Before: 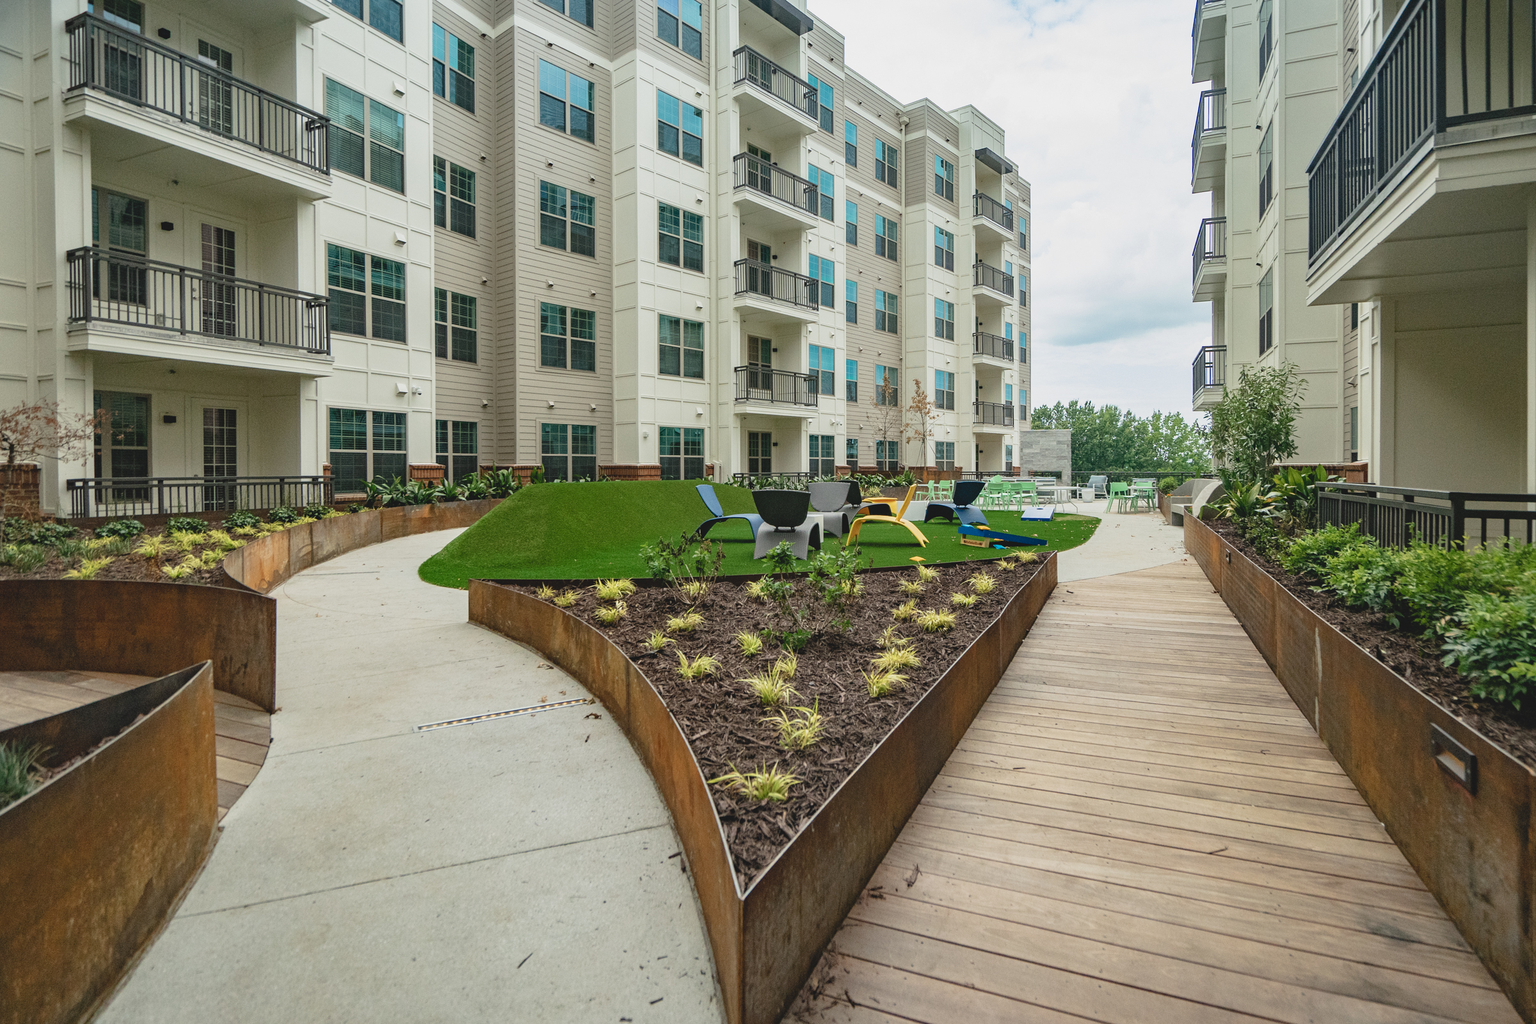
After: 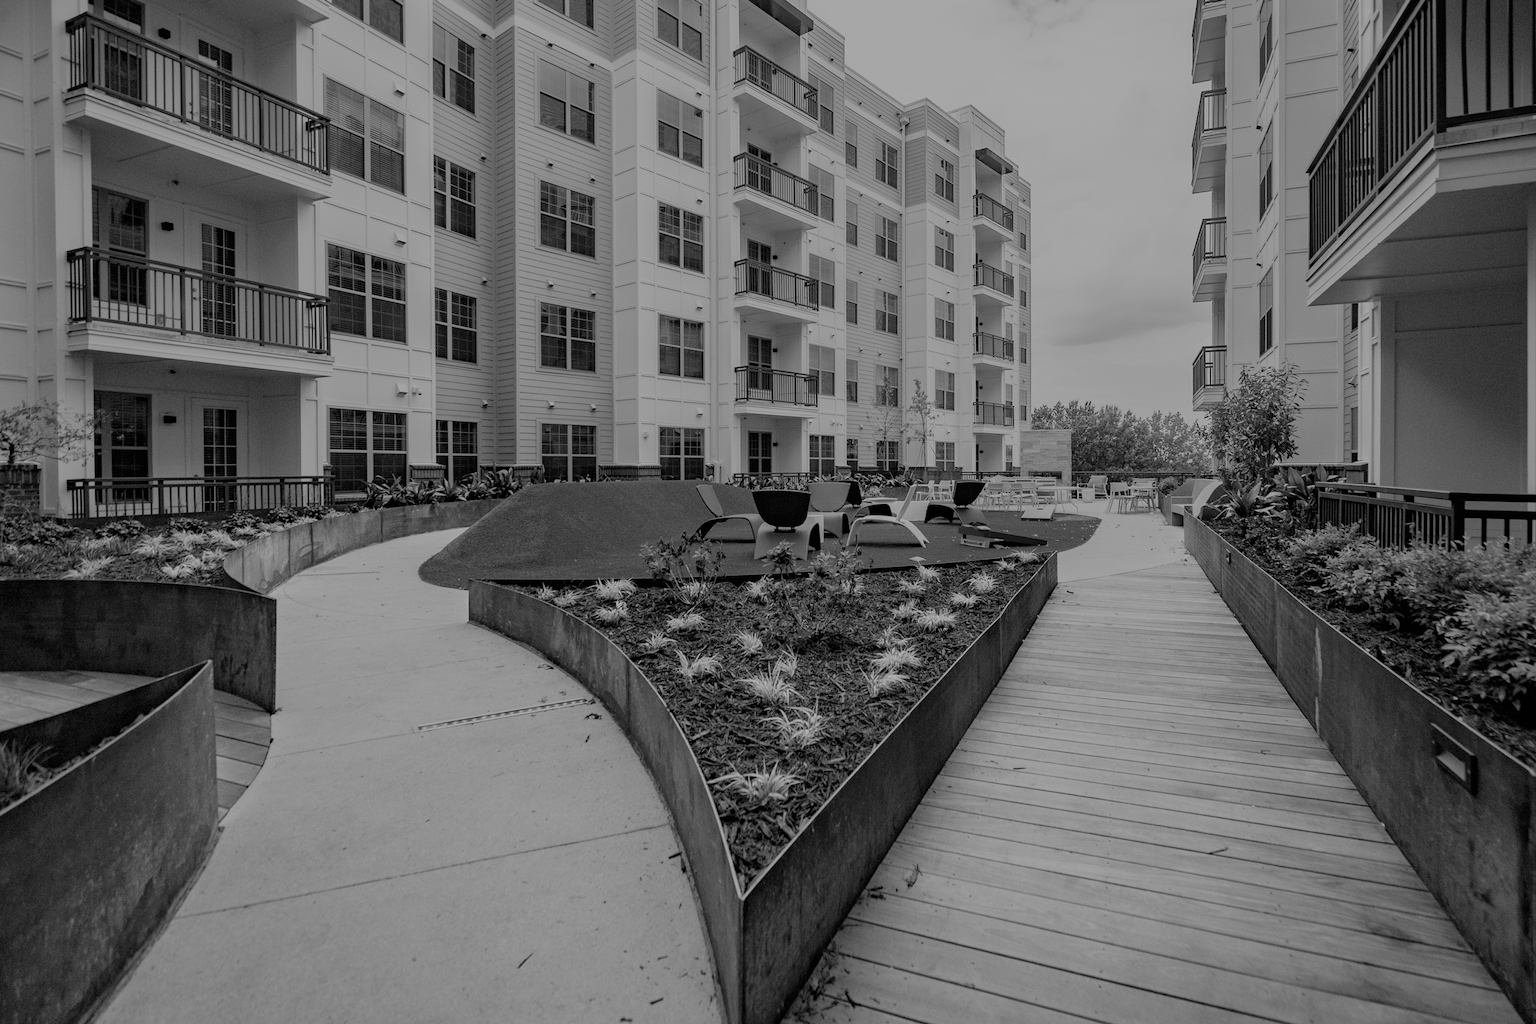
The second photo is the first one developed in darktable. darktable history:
monochrome: a 79.32, b 81.83, size 1.1
shadows and highlights: shadows -30, highlights 30
filmic rgb: black relative exposure -7.75 EV, white relative exposure 4.4 EV, threshold 3 EV, target black luminance 0%, hardness 3.76, latitude 50.51%, contrast 1.074, highlights saturation mix 10%, shadows ↔ highlights balance -0.22%, color science v4 (2020), enable highlight reconstruction true
